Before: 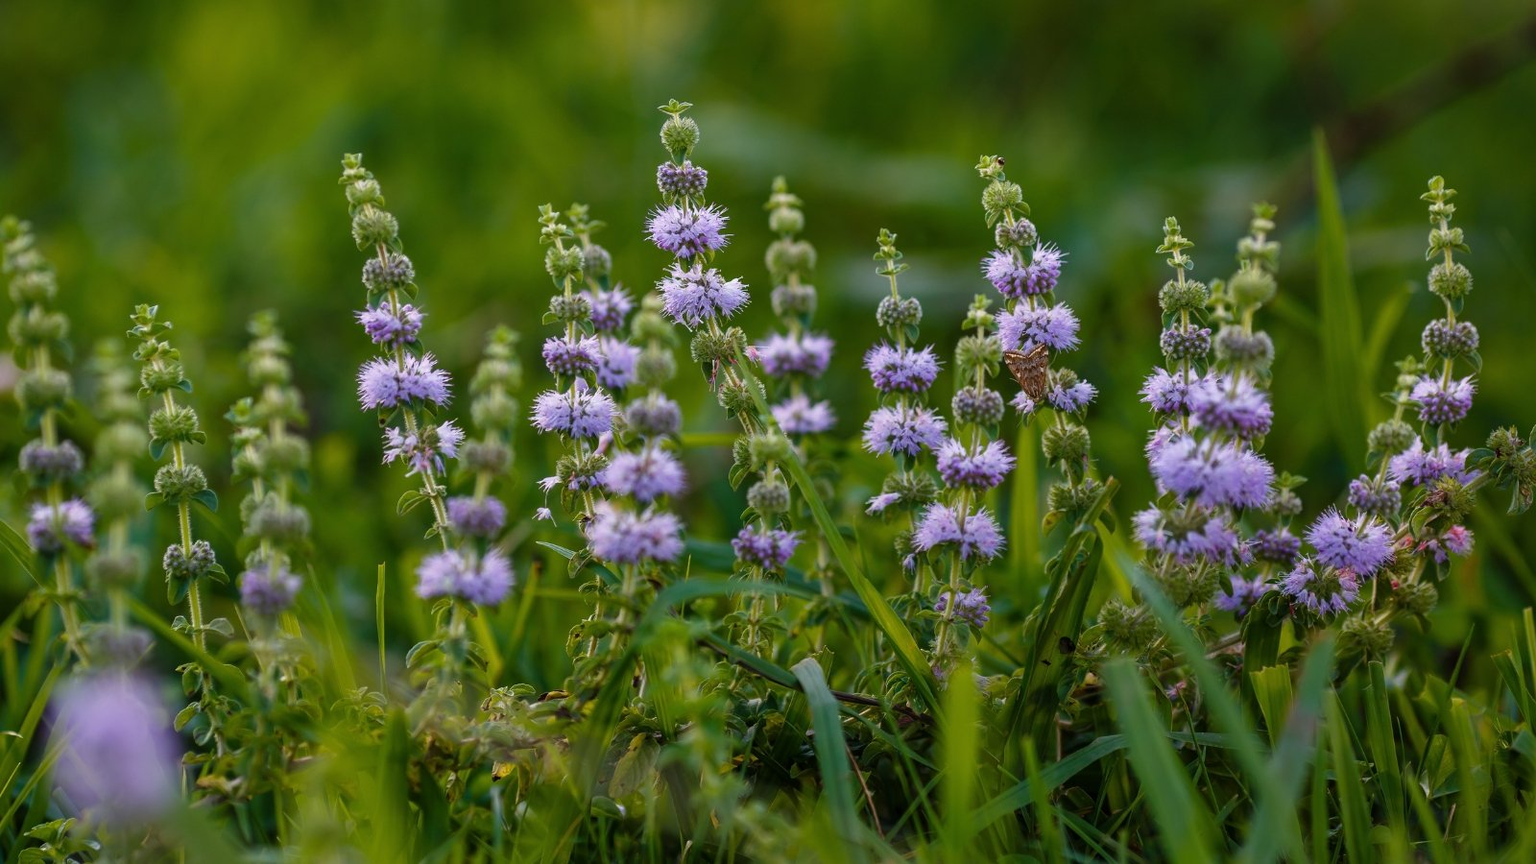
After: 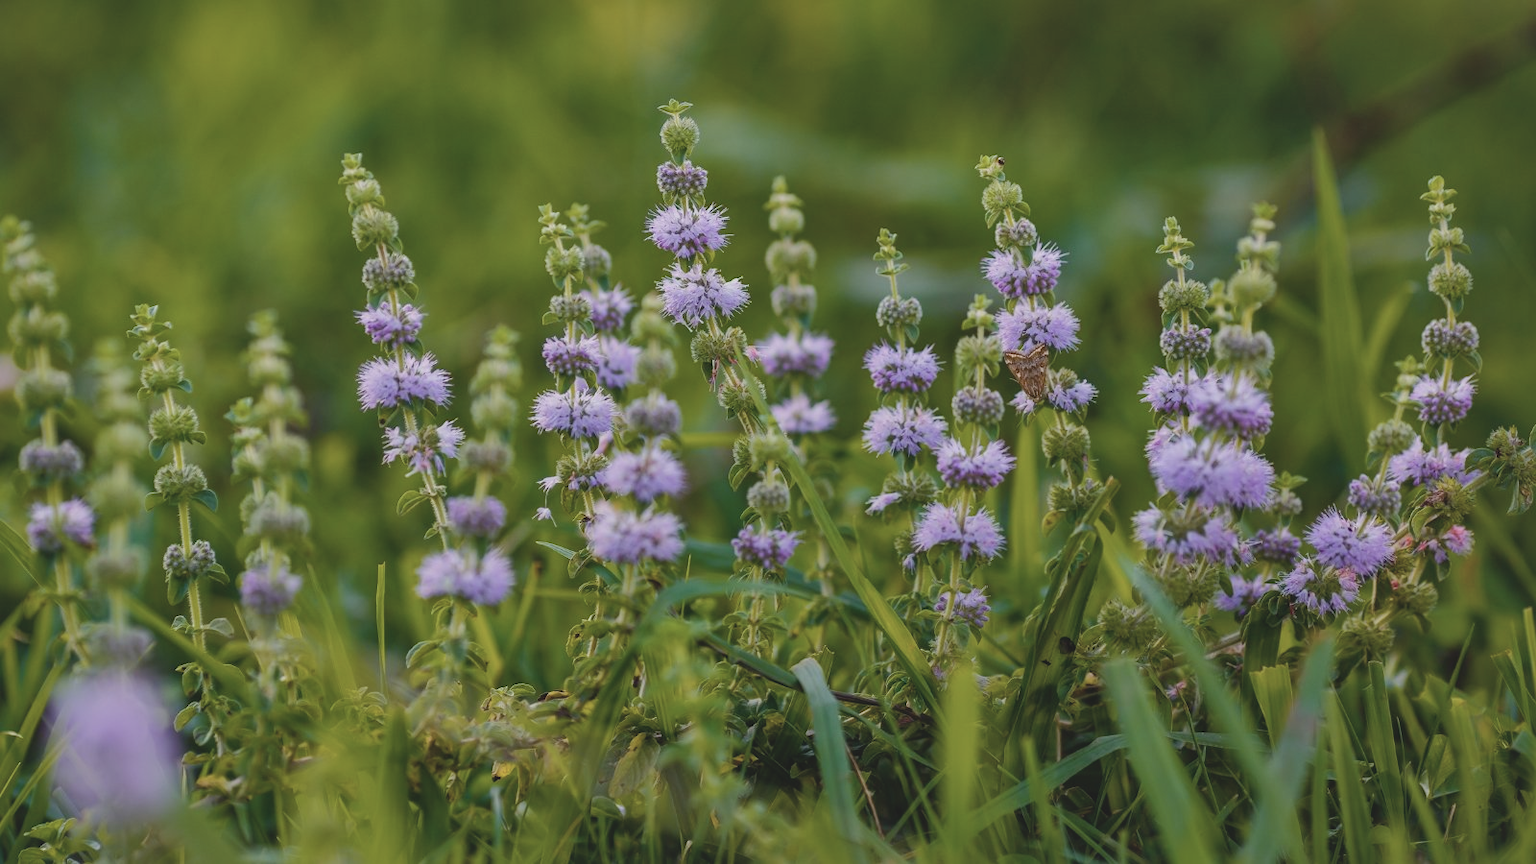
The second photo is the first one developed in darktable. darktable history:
color balance rgb: perceptual saturation grading › global saturation 25%, perceptual brilliance grading › mid-tones 10%, perceptual brilliance grading › shadows 15%, global vibrance 20%
contrast brightness saturation: contrast -0.26, saturation -0.43
local contrast: mode bilateral grid, contrast 20, coarseness 50, detail 120%, midtone range 0.2
